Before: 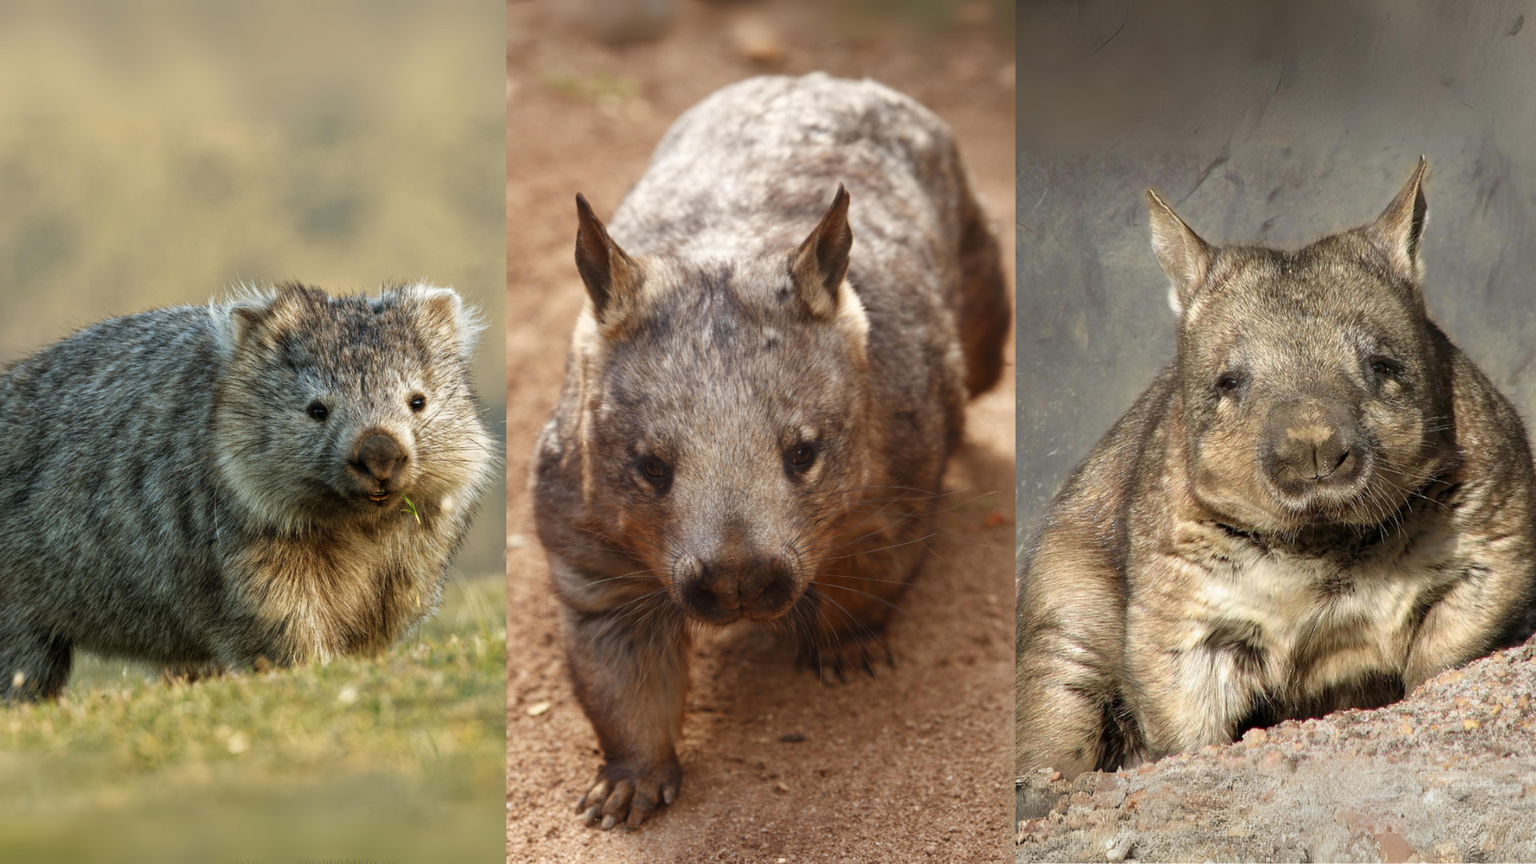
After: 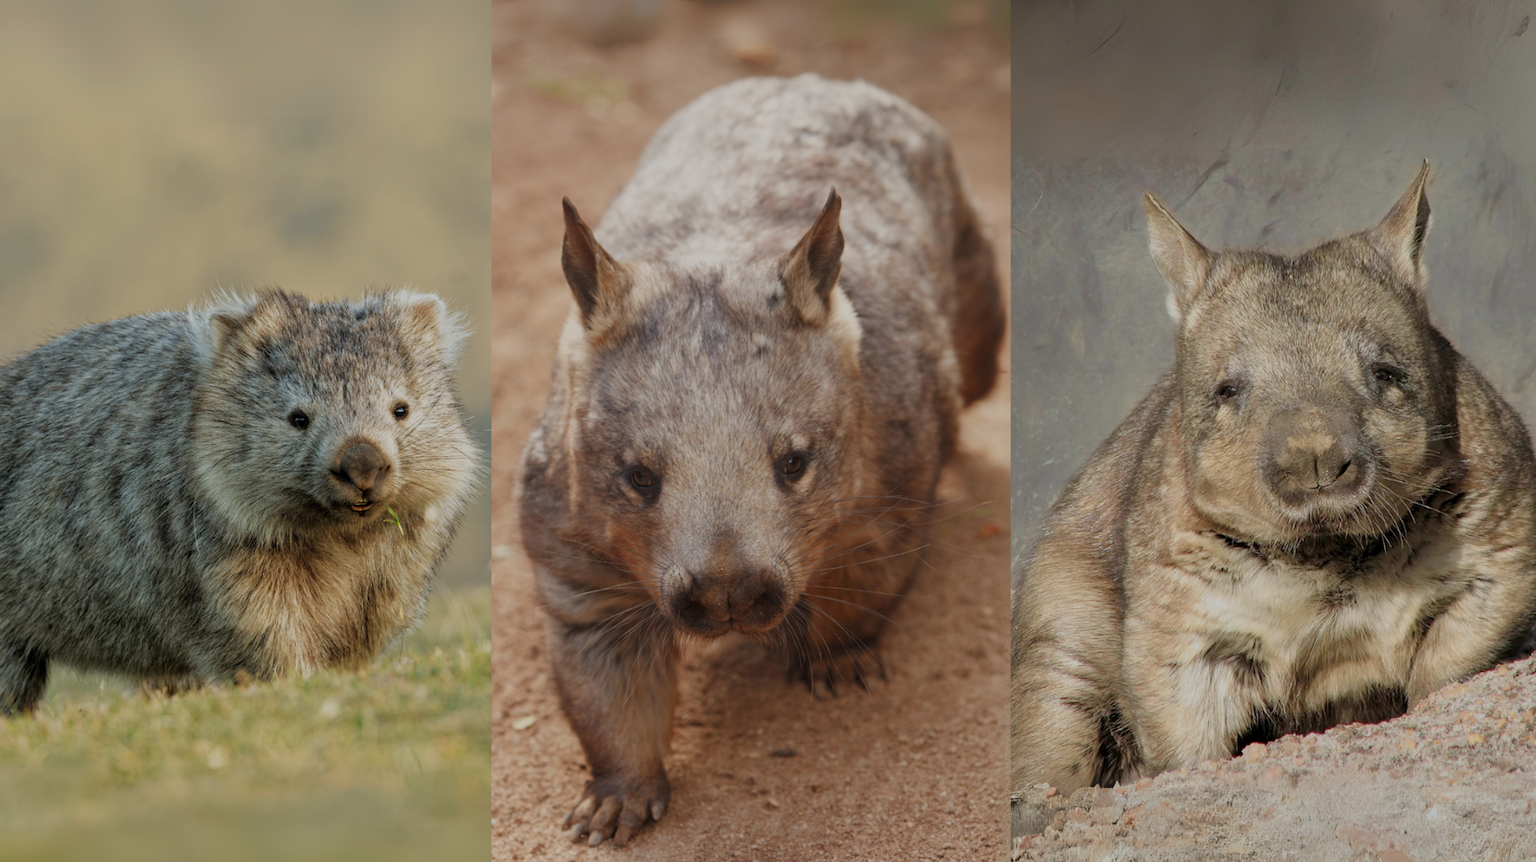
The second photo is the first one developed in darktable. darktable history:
crop: left 1.647%, right 0.267%, bottom 2.075%
filmic rgb: middle gray luminance 4.49%, black relative exposure -12.98 EV, white relative exposure 5.03 EV, target black luminance 0%, hardness 5.16, latitude 59.51%, contrast 0.756, highlights saturation mix 4.1%, shadows ↔ highlights balance 25.78%
